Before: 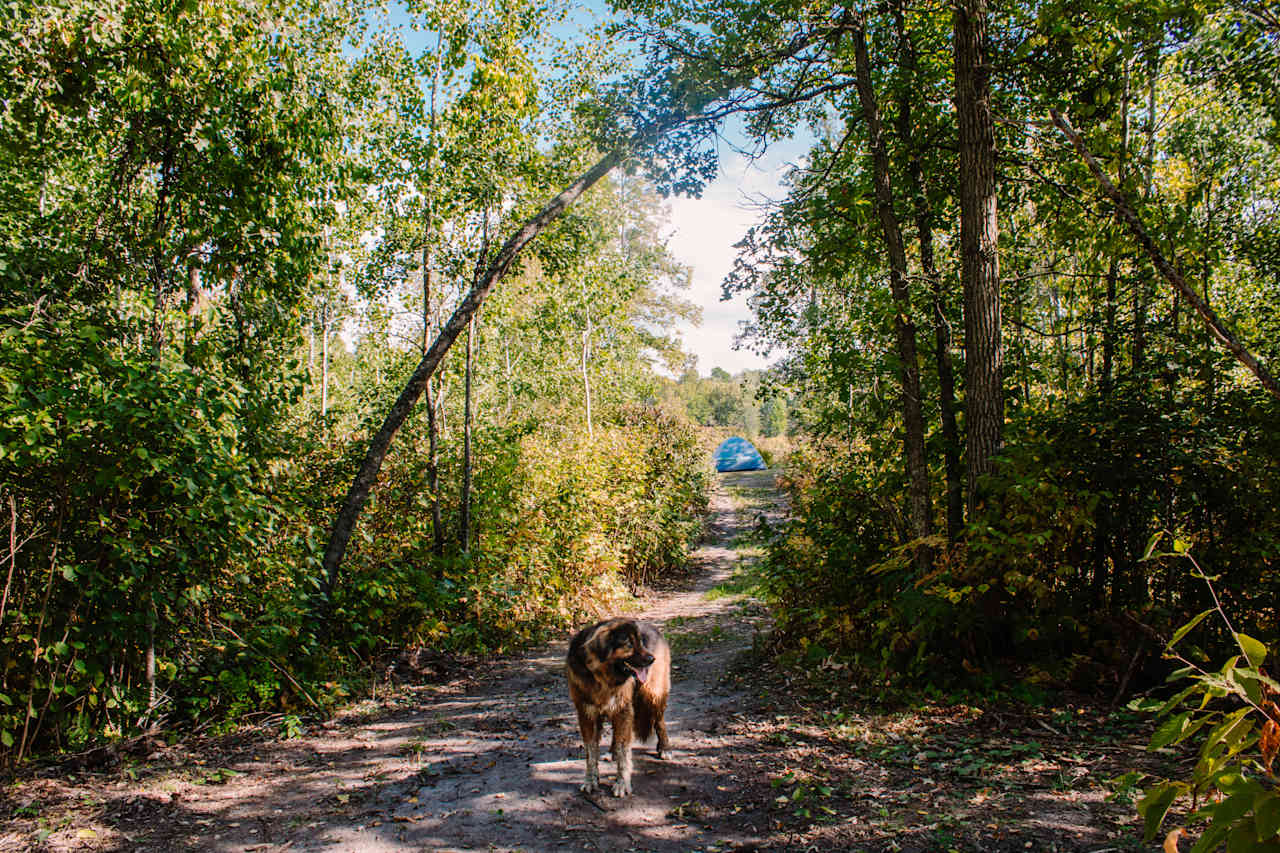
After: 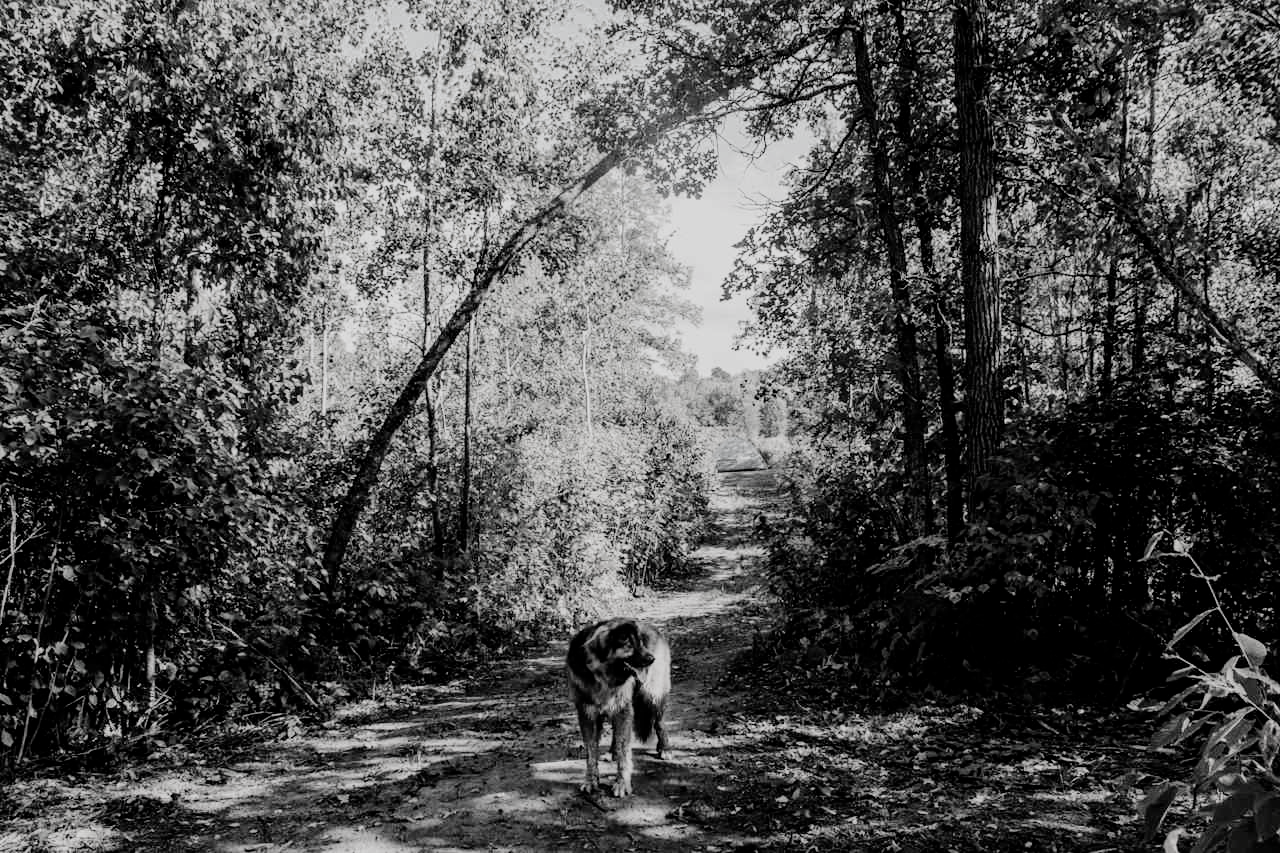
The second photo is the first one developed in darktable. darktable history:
tone equalizer: on, module defaults
filmic rgb: black relative exposure -5.09 EV, white relative exposure 3.52 EV, threshold 3.06 EV, hardness 3.17, contrast 1.201, highlights saturation mix -48.9%, color science v5 (2021), contrast in shadows safe, contrast in highlights safe, enable highlight reconstruction true
color zones: curves: ch0 [(0.004, 0.305) (0.261, 0.623) (0.389, 0.399) (0.708, 0.571) (0.947, 0.34)]; ch1 [(0.025, 0.645) (0.229, 0.584) (0.326, 0.551) (0.484, 0.262) (0.757, 0.643)]
